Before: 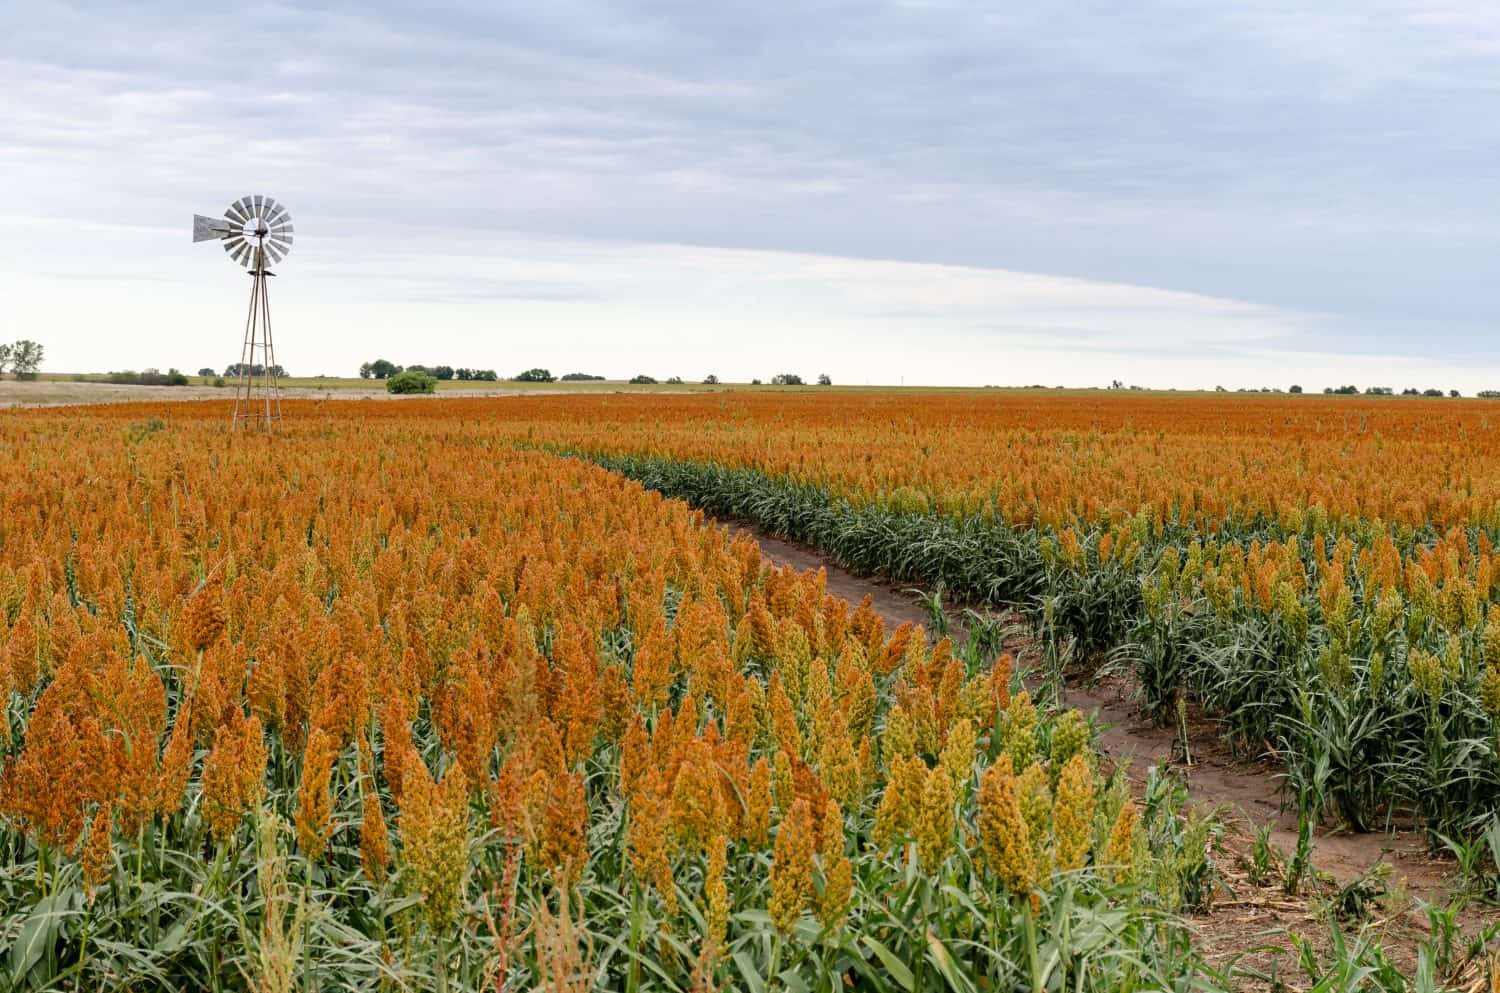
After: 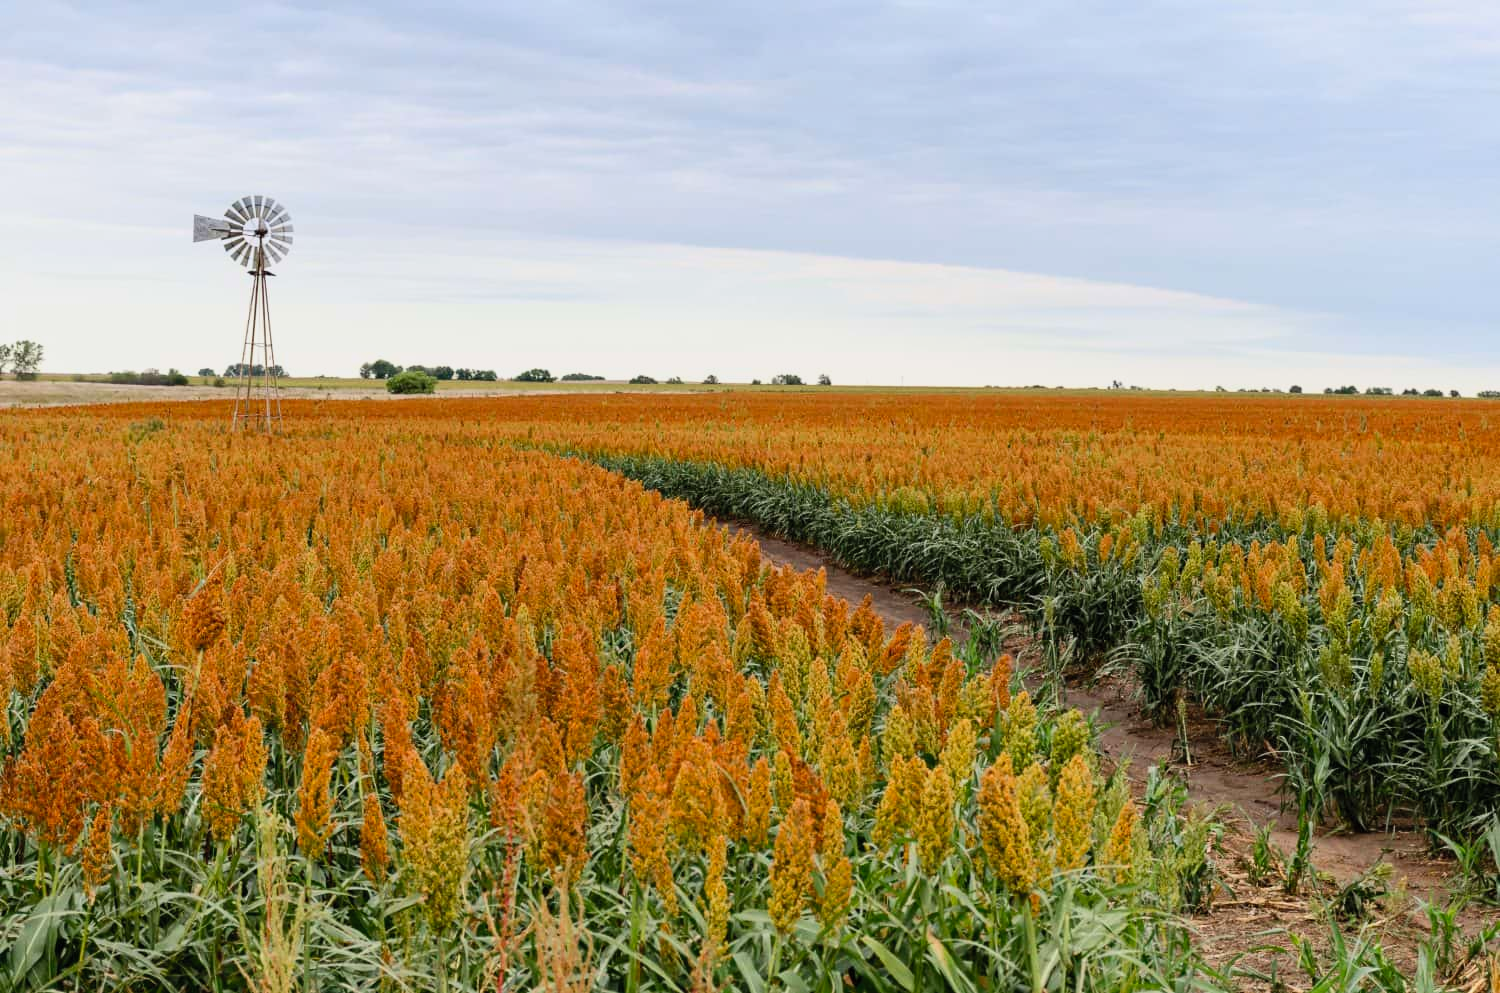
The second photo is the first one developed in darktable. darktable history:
exposure: exposure -0.443 EV, compensate highlight preservation false
contrast brightness saturation: contrast 0.201, brightness 0.167, saturation 0.224
